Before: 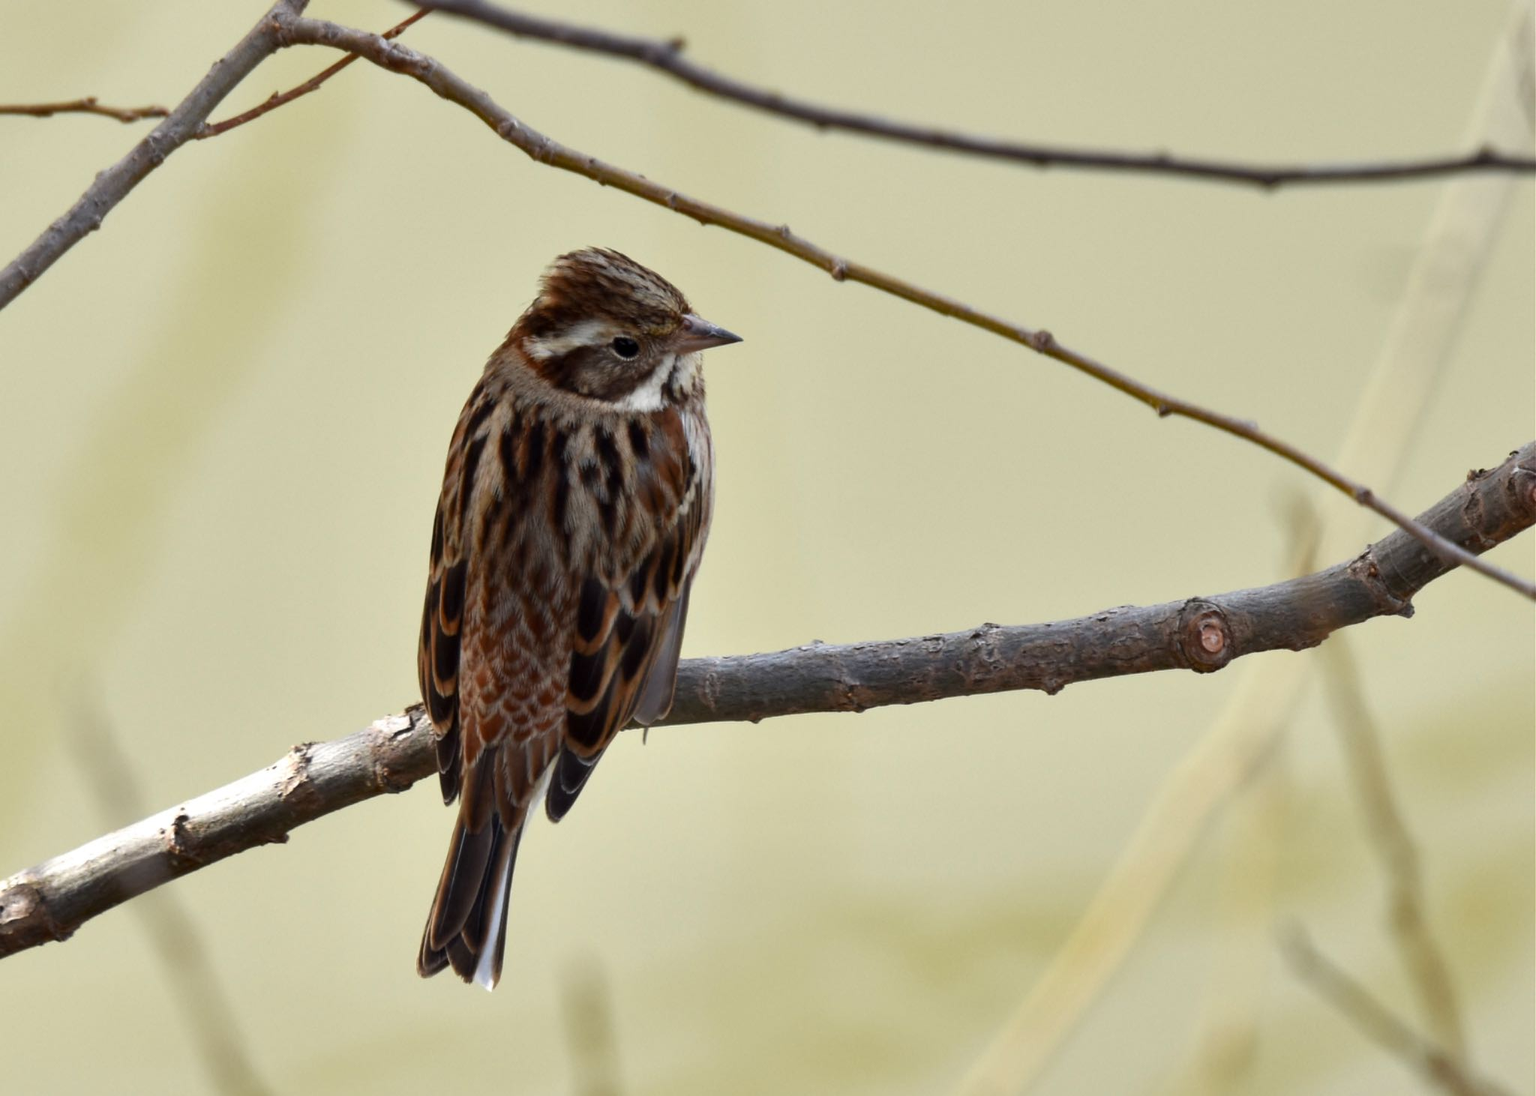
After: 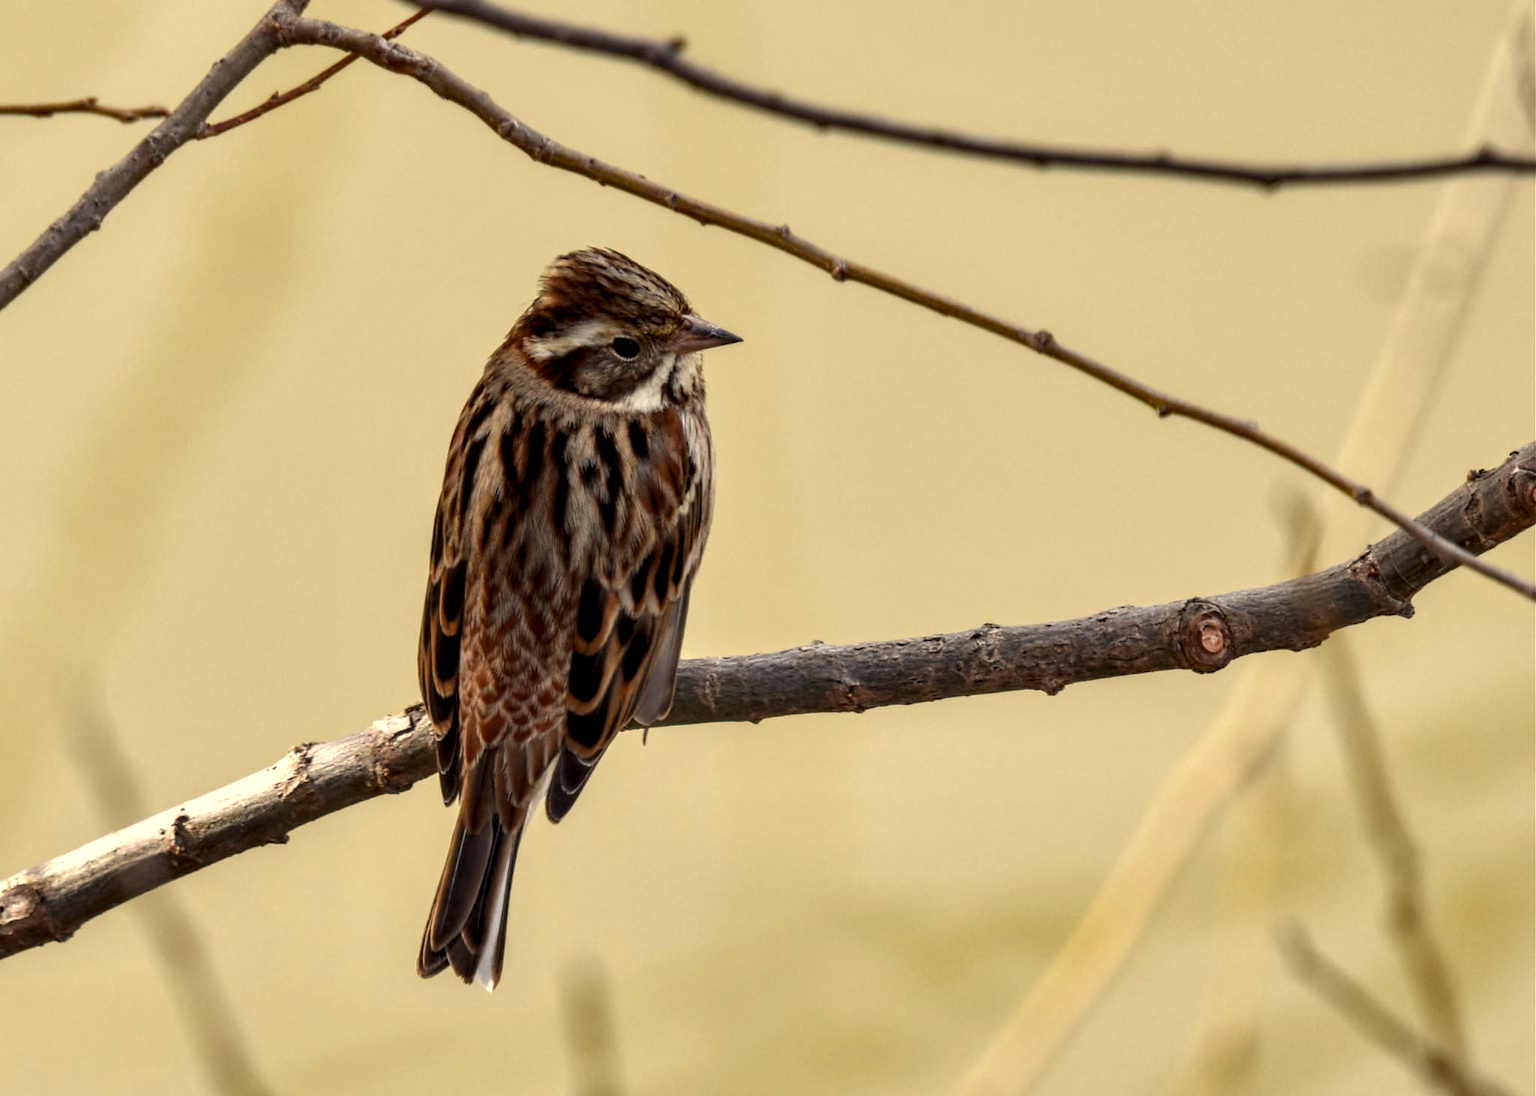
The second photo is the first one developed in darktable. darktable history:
white balance: red 1.127, blue 0.943
local contrast: highlights 20%, detail 150%
color correction: highlights a* -4.28, highlights b* 6.53
